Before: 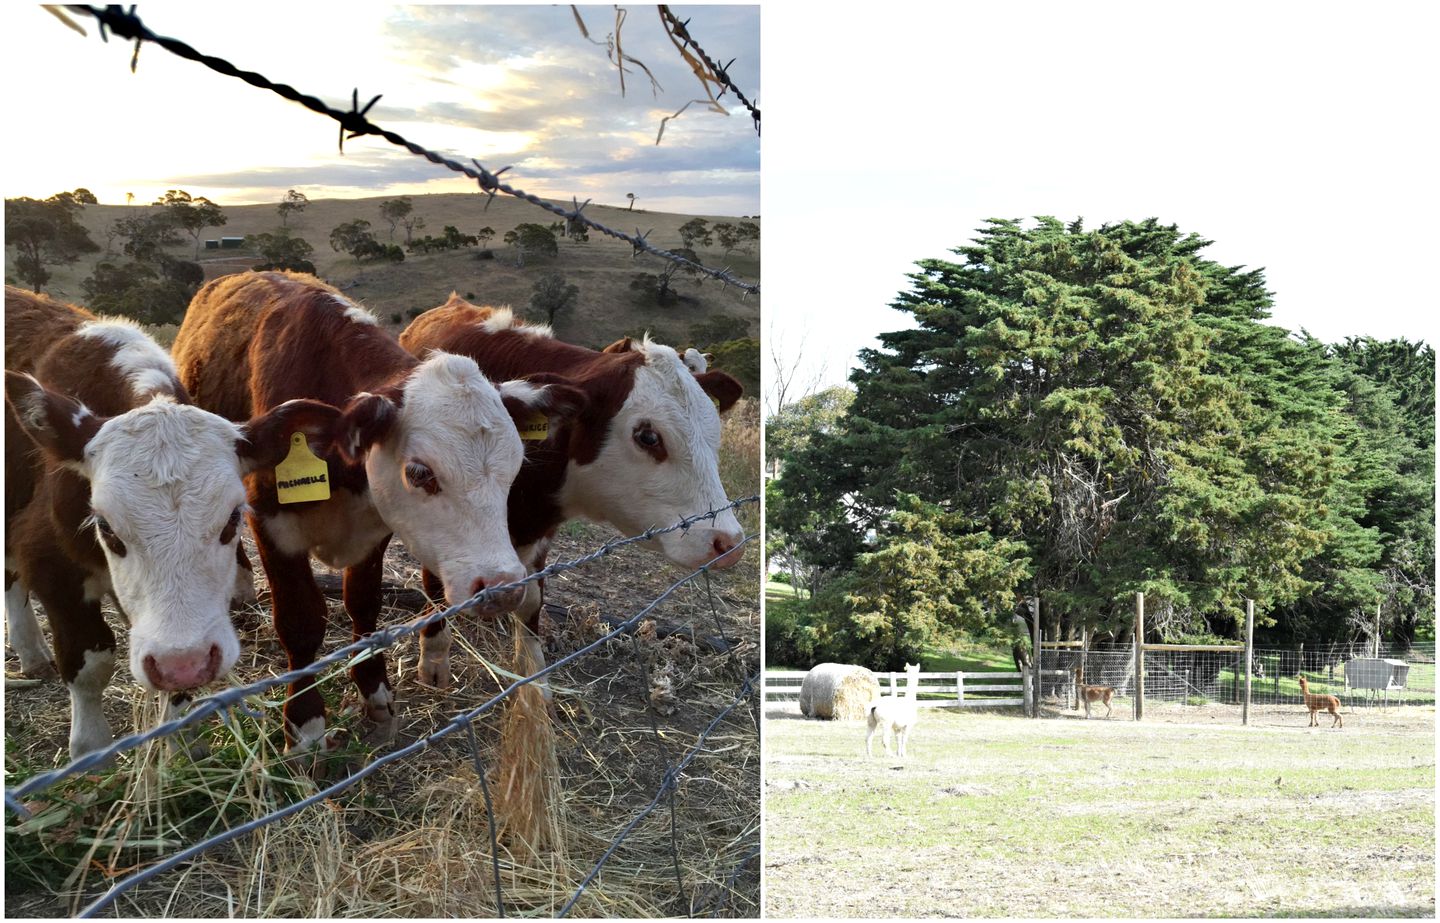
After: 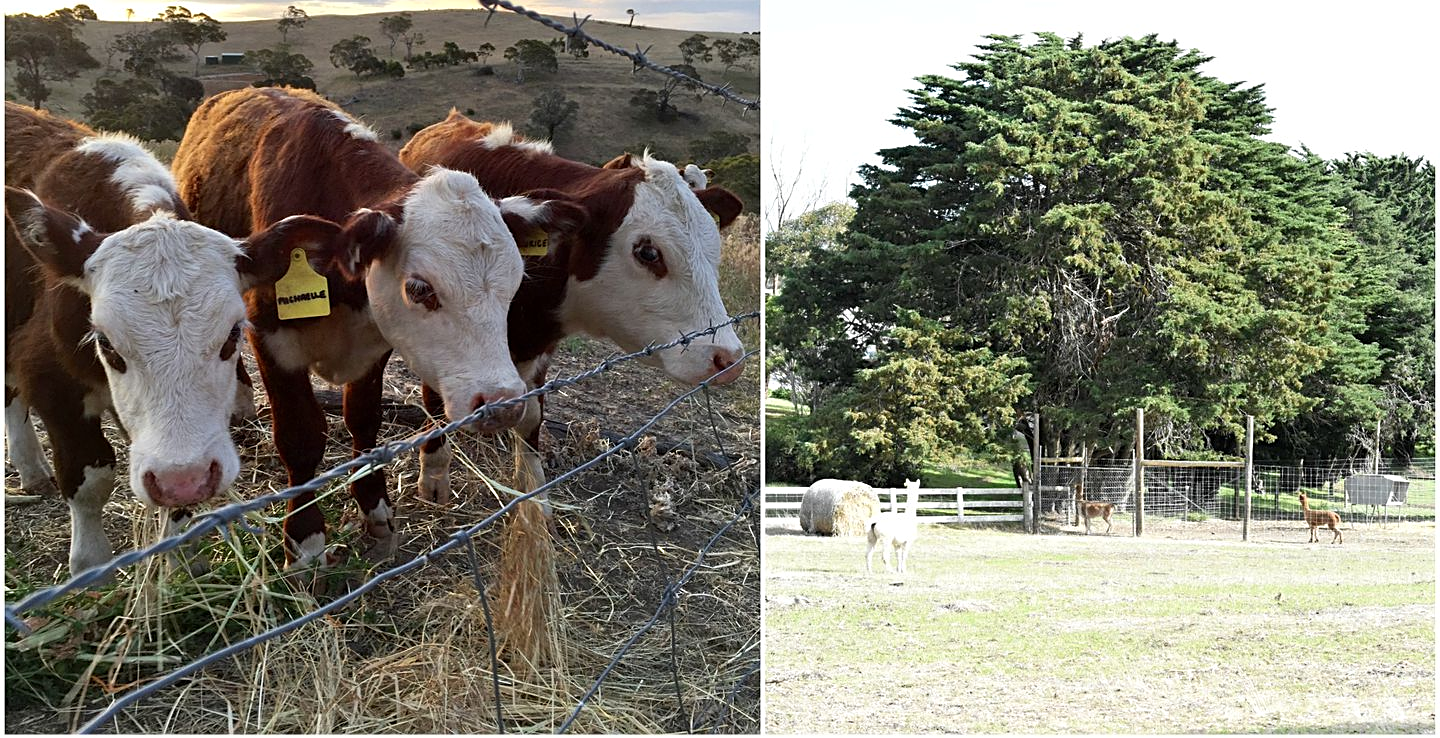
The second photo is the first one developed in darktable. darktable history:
shadows and highlights: radius 93.07, shadows -14.46, white point adjustment 0.23, highlights 31.48, compress 48.23%, highlights color adjustment 52.79%, soften with gaussian
sharpen: on, module defaults
crop and rotate: top 19.998%
